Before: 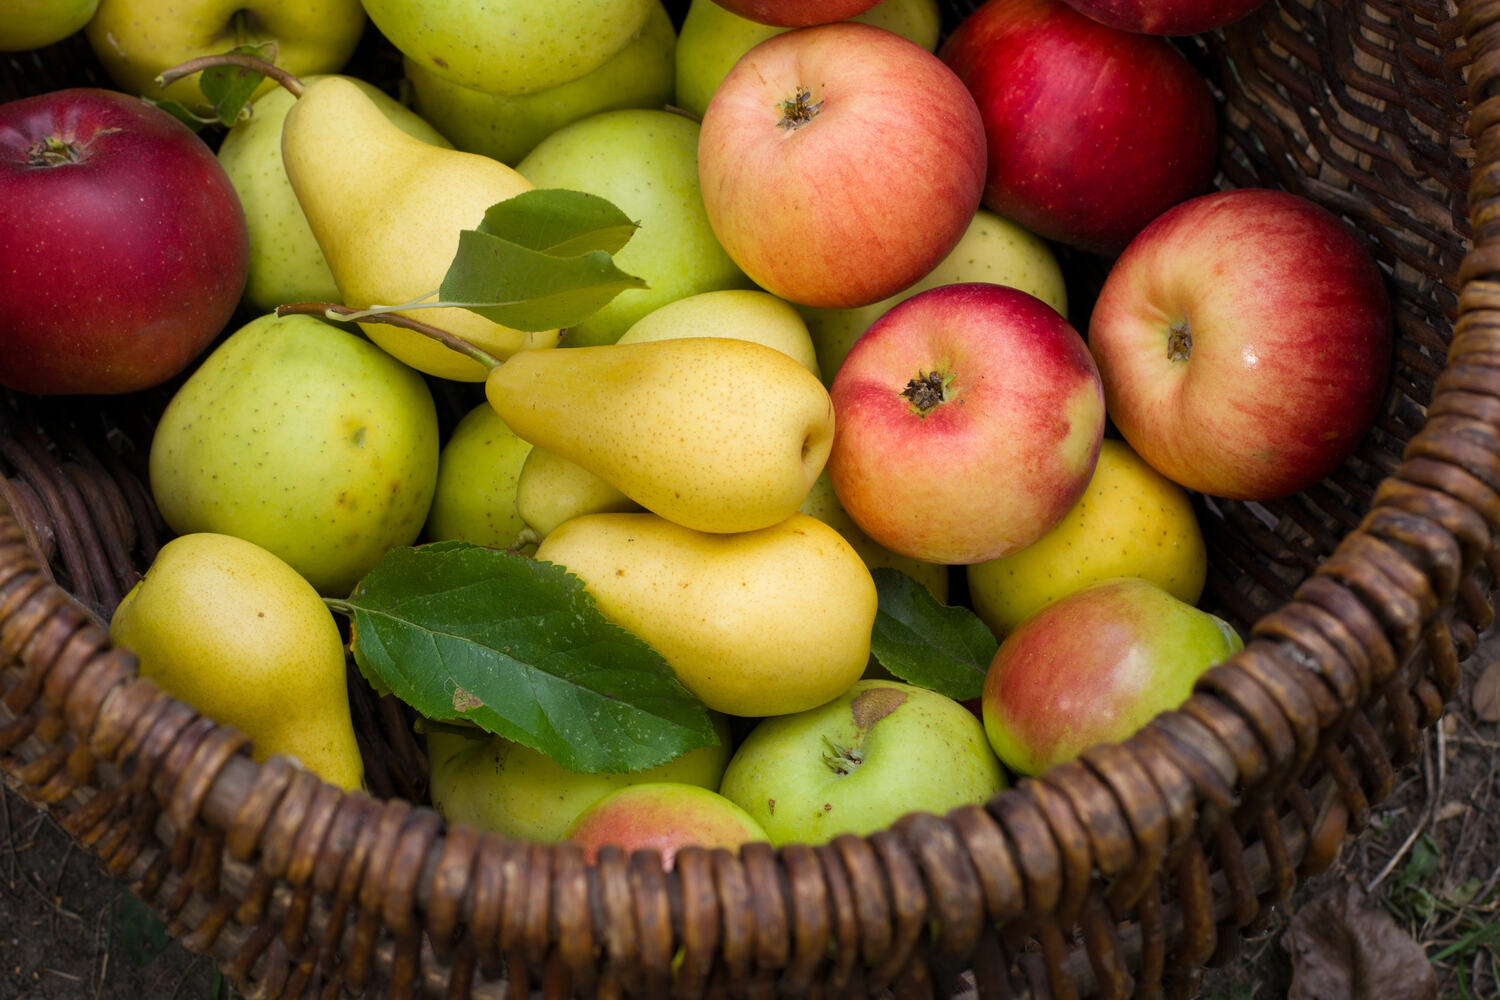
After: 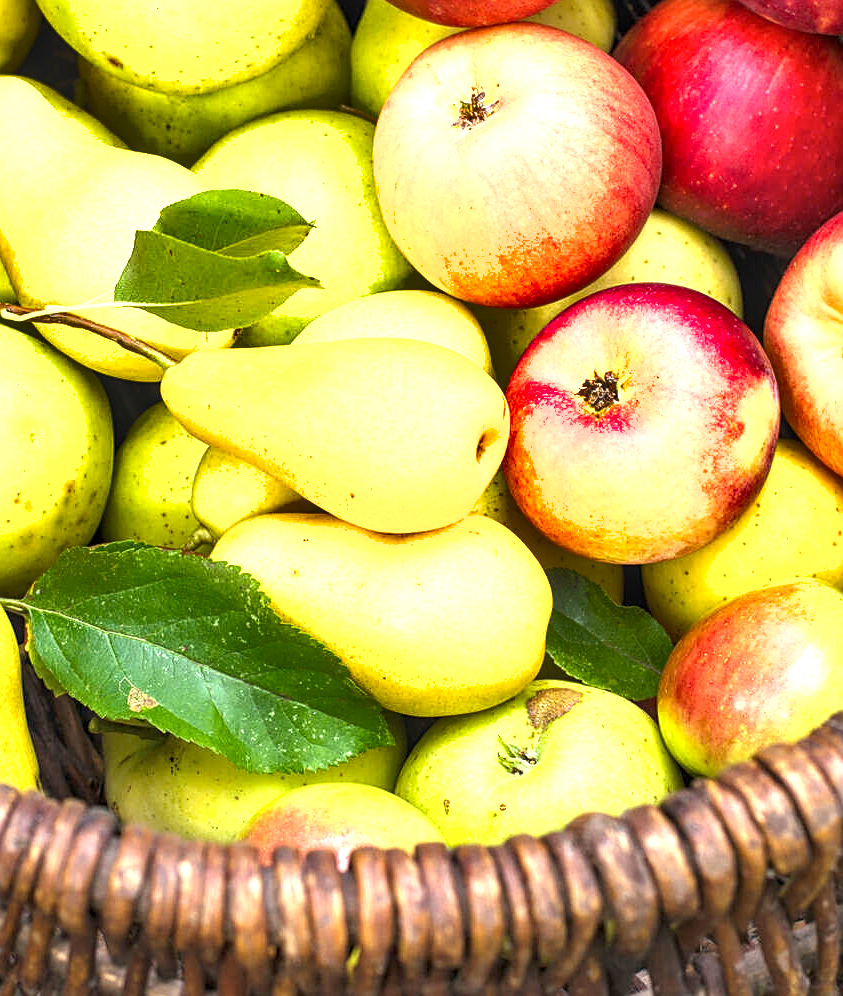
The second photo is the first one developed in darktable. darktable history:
sharpen: on, module defaults
crop: left 21.674%, right 22.086%
local contrast: on, module defaults
shadows and highlights: shadows 49, highlights -41, soften with gaussian
exposure: black level correction 0, exposure 1.9 EV, compensate highlight preservation false
